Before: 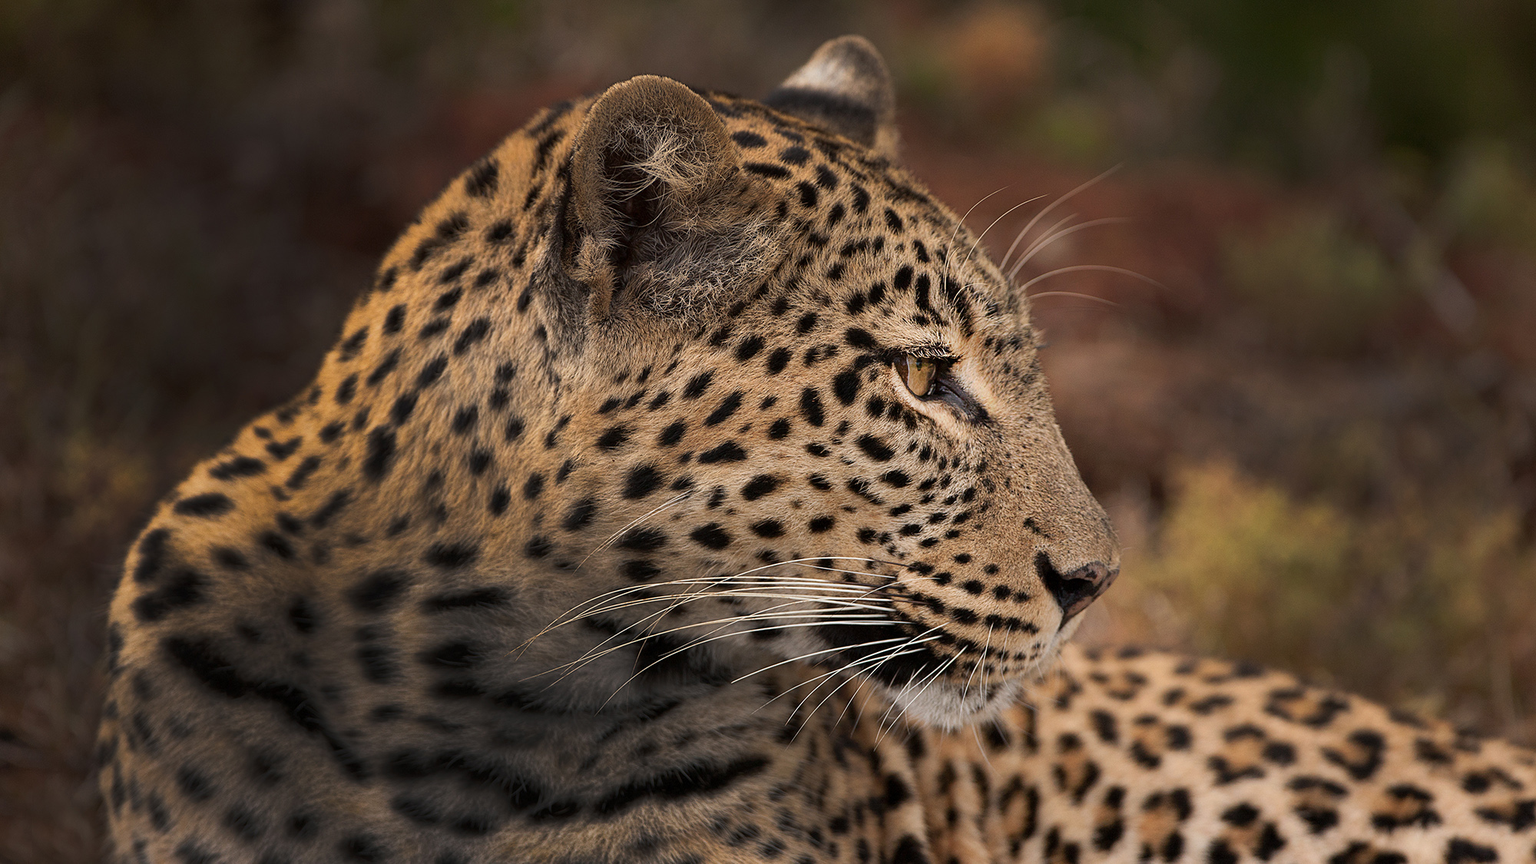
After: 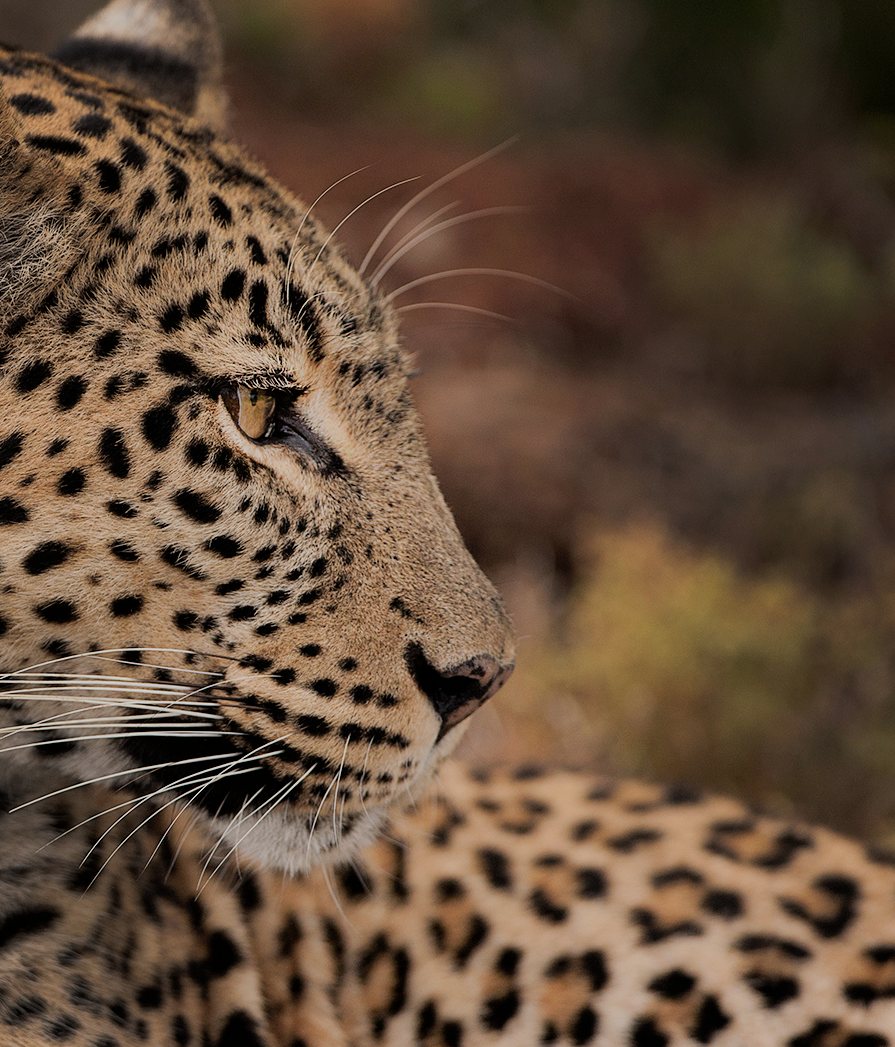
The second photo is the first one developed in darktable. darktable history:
filmic rgb: black relative exposure -7.65 EV, white relative exposure 4.56 EV, threshold 2.98 EV, hardness 3.61, preserve chrominance max RGB, enable highlight reconstruction true
crop: left 47.171%, top 6.881%, right 8.055%
